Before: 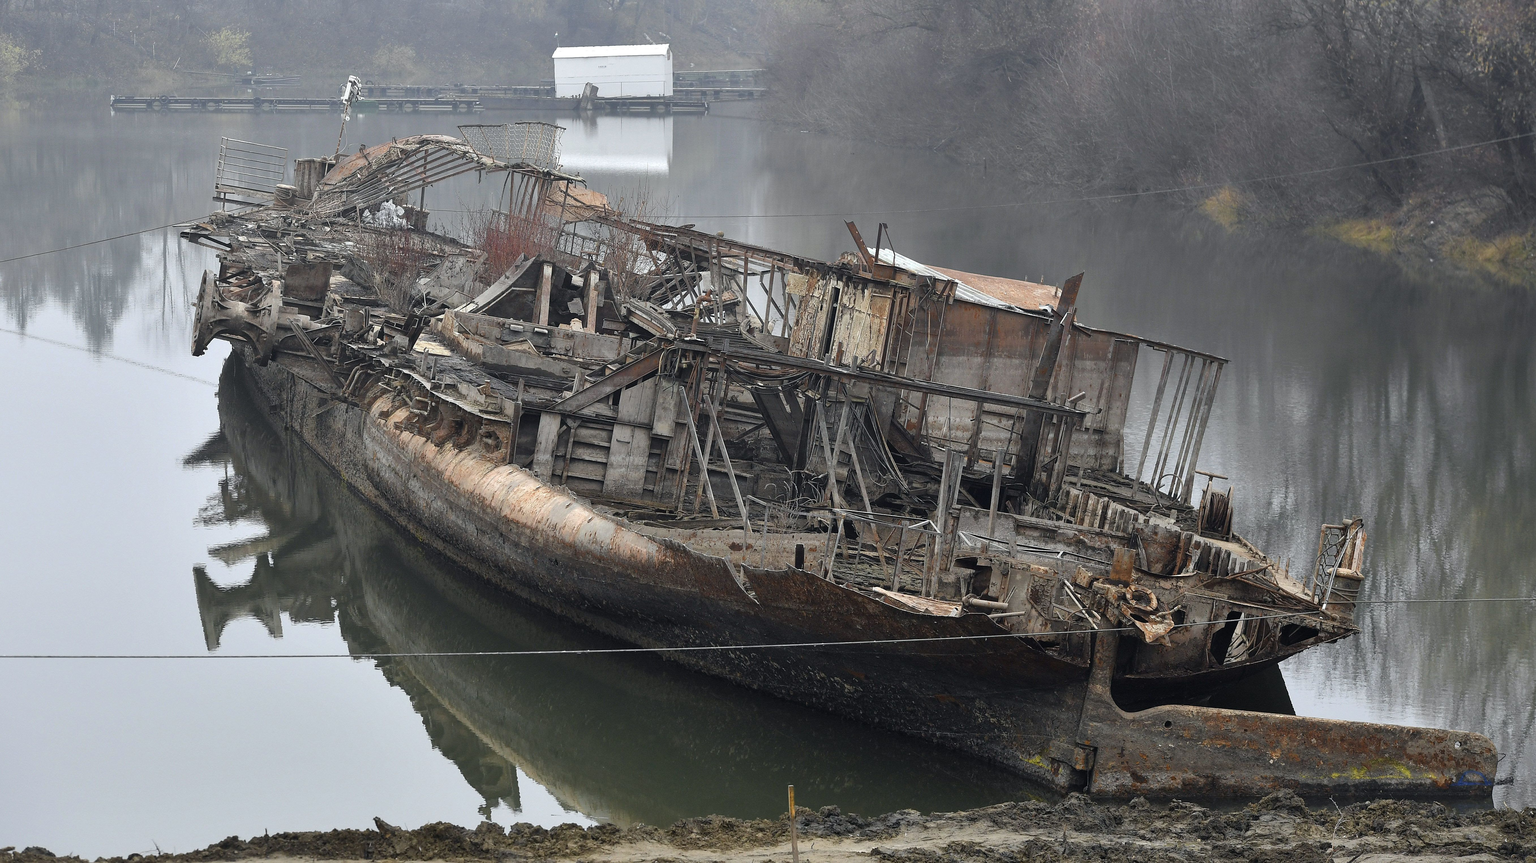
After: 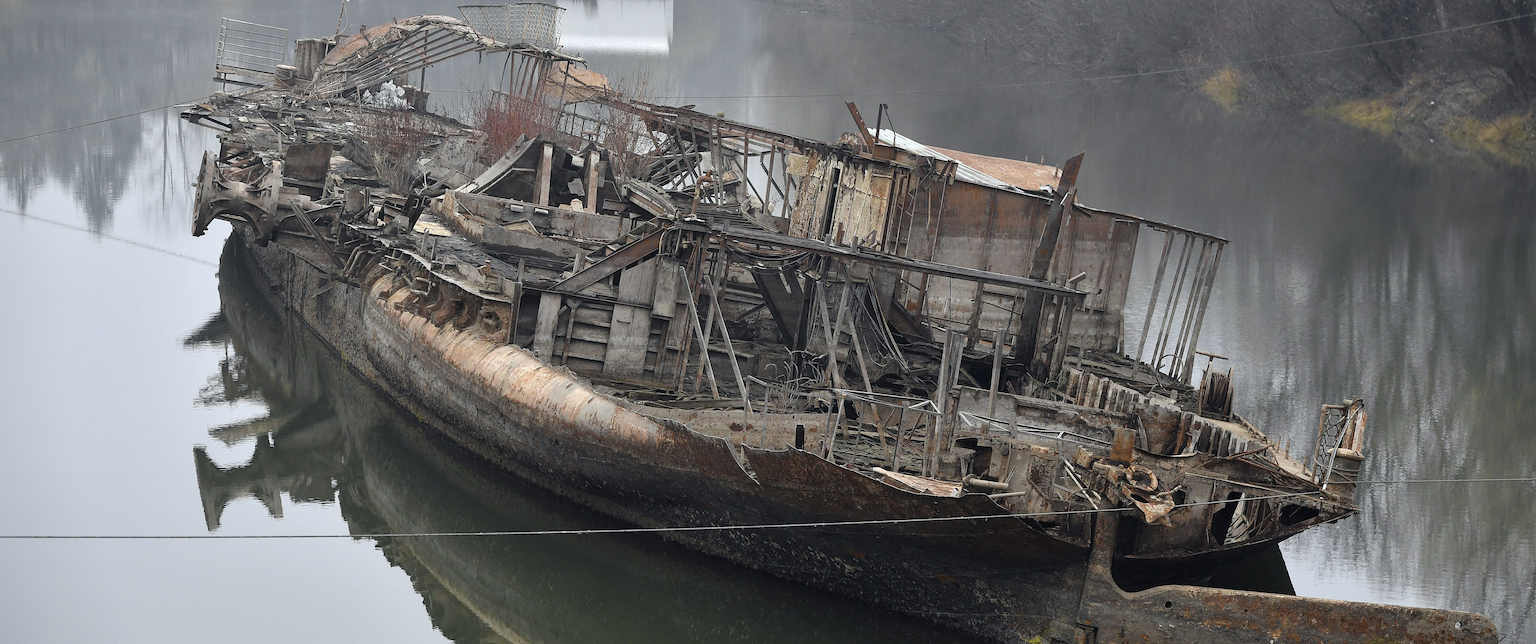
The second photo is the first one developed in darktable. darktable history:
crop: top 13.881%, bottom 11.422%
vignetting: fall-off start 91.65%, brightness -0.594, saturation -0.001
